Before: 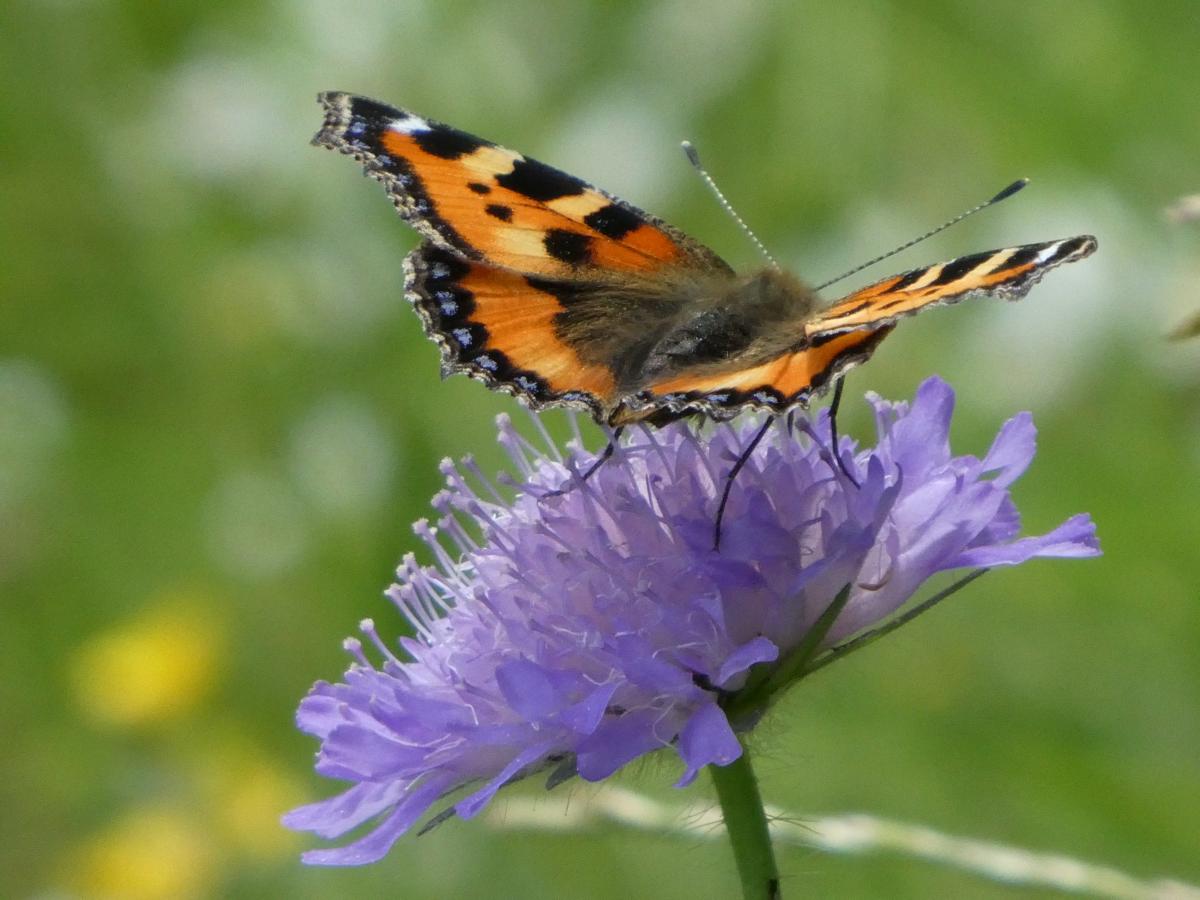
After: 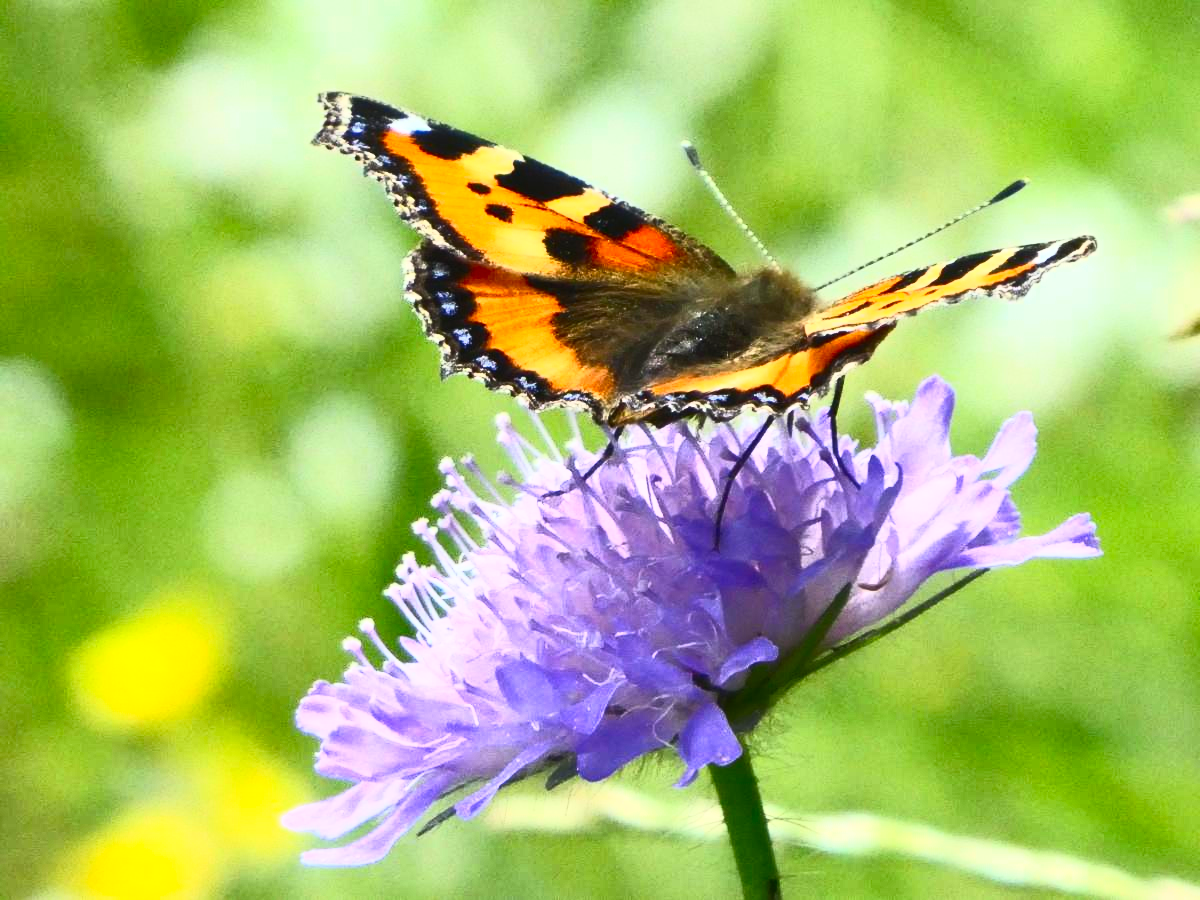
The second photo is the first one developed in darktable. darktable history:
contrast brightness saturation: contrast 0.841, brightness 0.598, saturation 0.601
